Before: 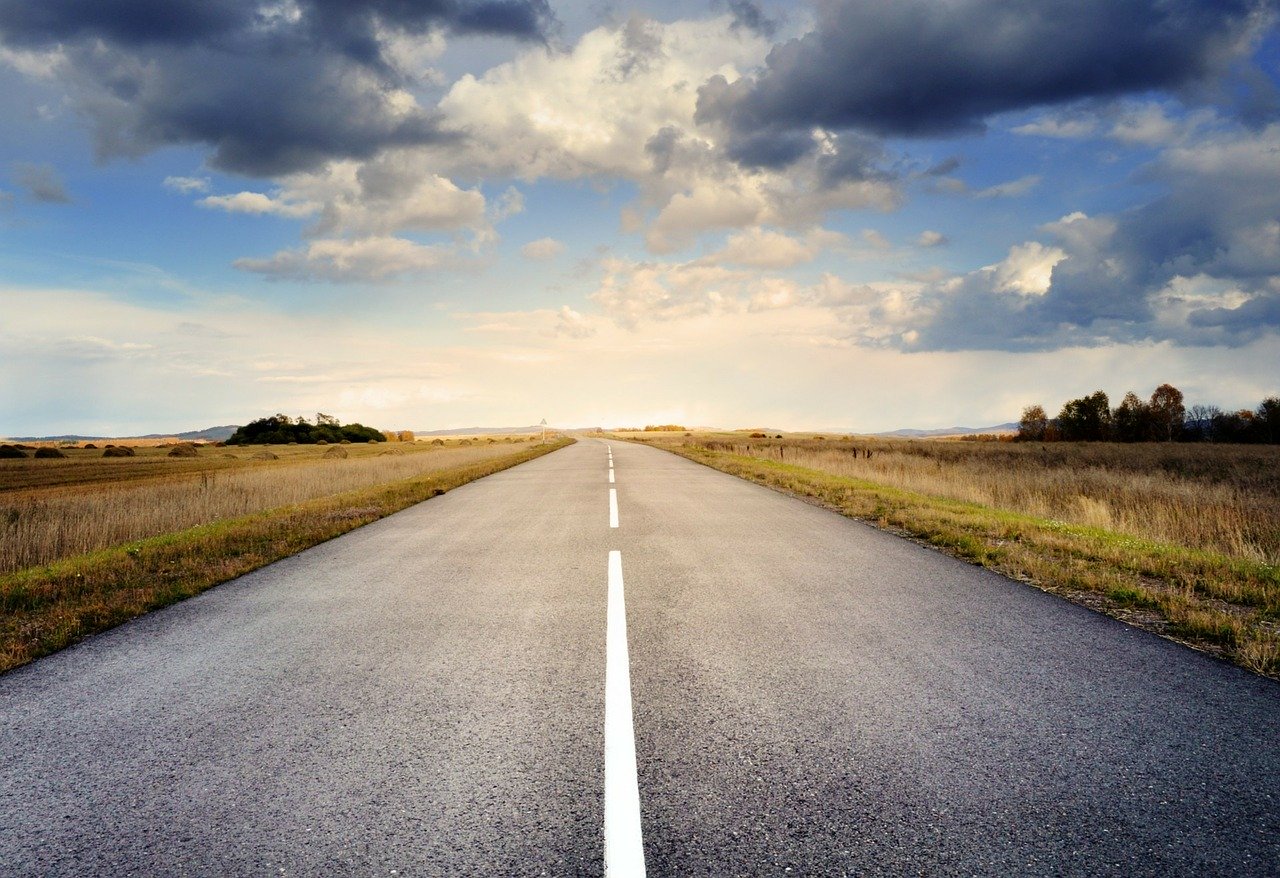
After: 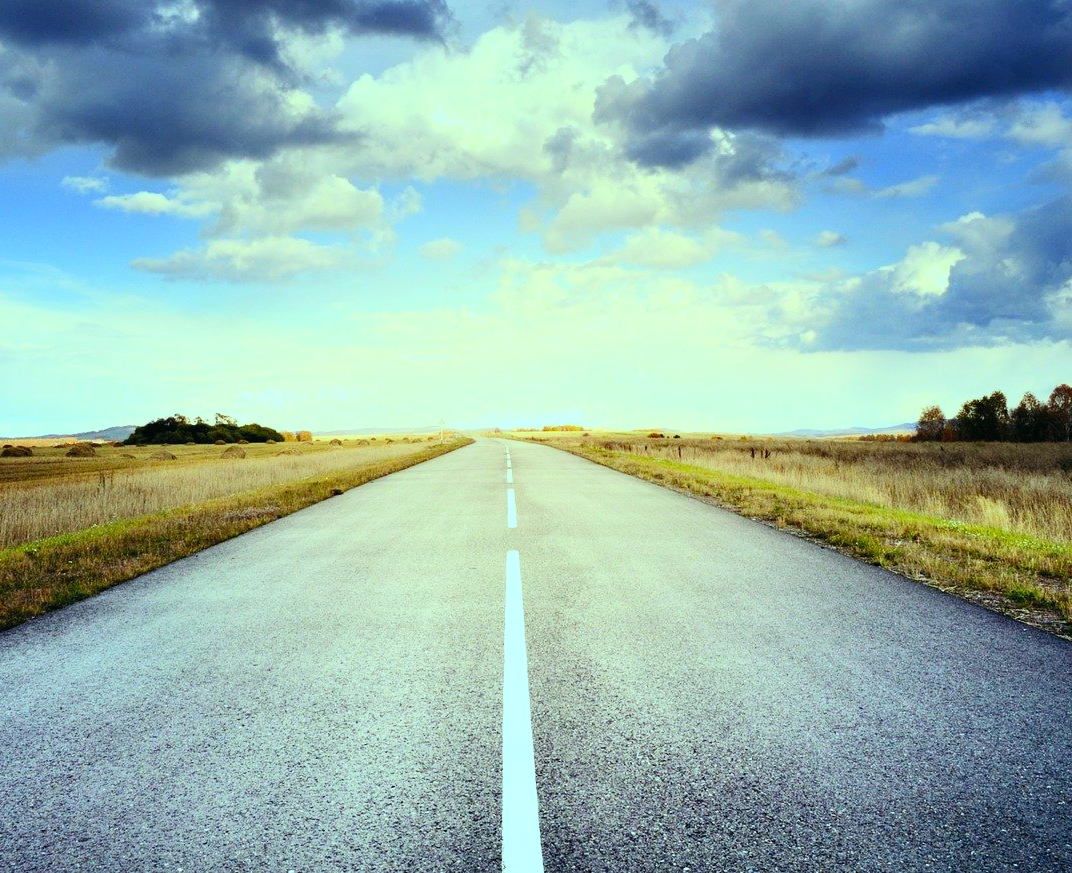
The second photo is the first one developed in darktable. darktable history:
color balance: mode lift, gamma, gain (sRGB), lift [0.997, 0.979, 1.021, 1.011], gamma [1, 1.084, 0.916, 0.998], gain [1, 0.87, 1.13, 1.101], contrast 4.55%, contrast fulcrum 38.24%, output saturation 104.09%
contrast brightness saturation: contrast 0.2, brightness 0.16, saturation 0.22
crop: left 8.026%, right 7.374%
